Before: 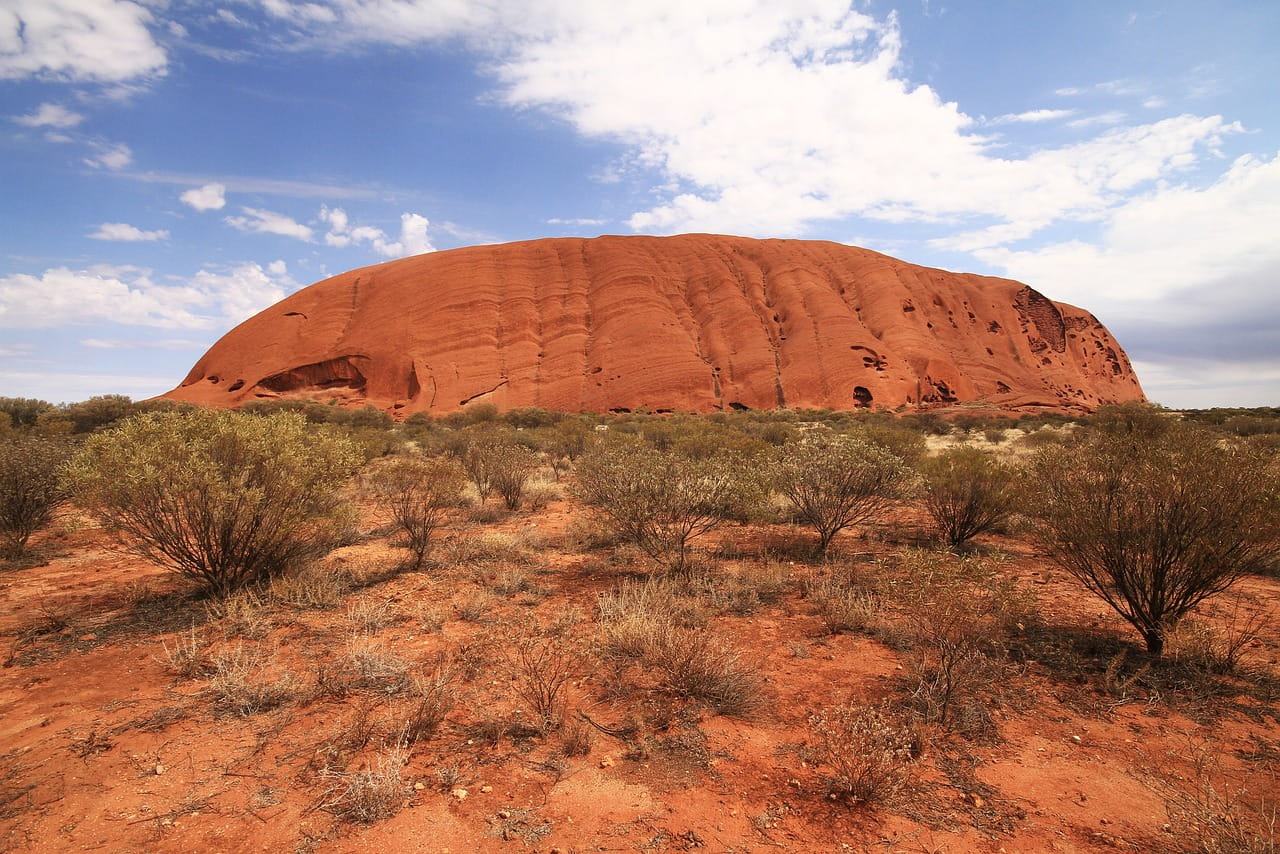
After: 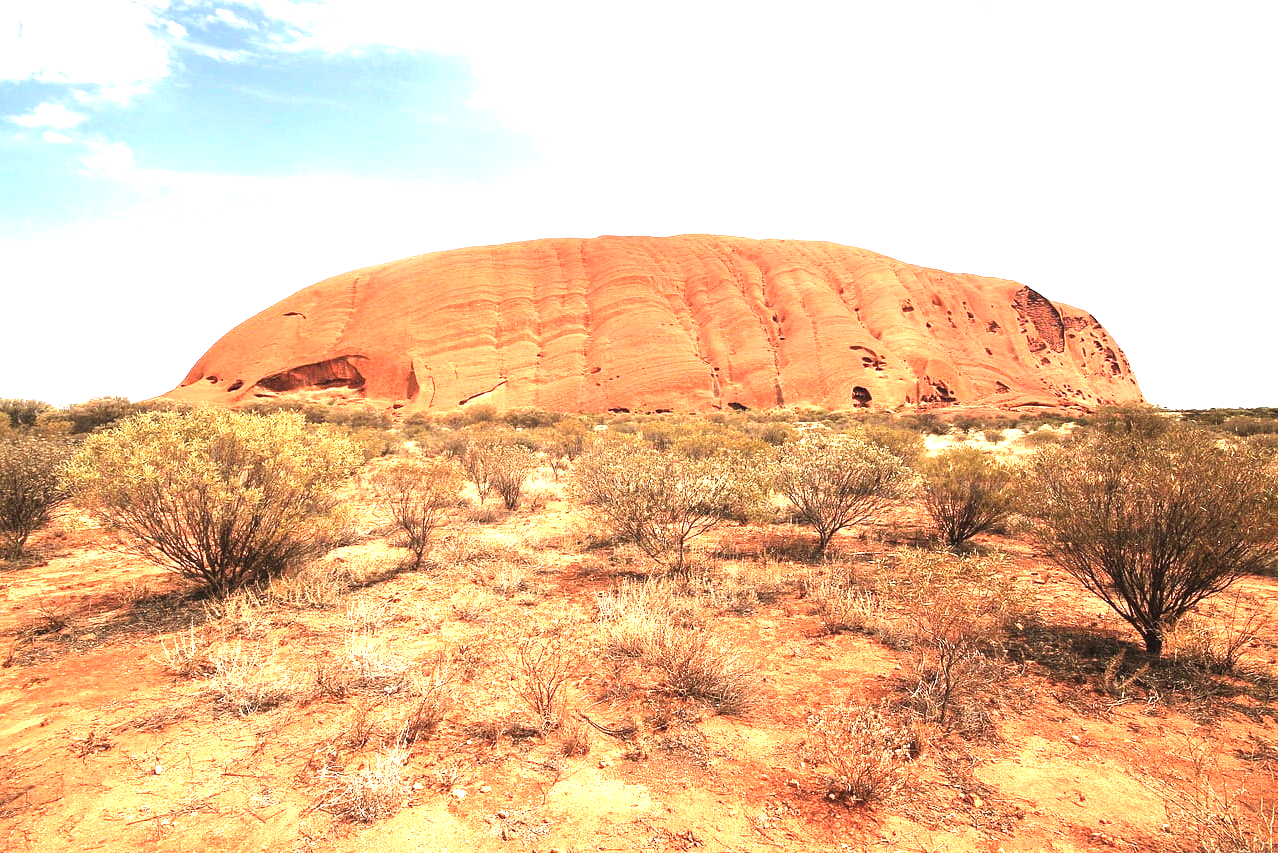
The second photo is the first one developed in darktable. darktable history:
exposure: black level correction -0.002, exposure 1.354 EV, compensate exposure bias true, compensate highlight preservation false
crop and rotate: left 0.095%, bottom 0.005%
tone equalizer: -8 EV -0.73 EV, -7 EV -0.727 EV, -6 EV -0.565 EV, -5 EV -0.418 EV, -3 EV 0.368 EV, -2 EV 0.6 EV, -1 EV 0.681 EV, +0 EV 0.778 EV, edges refinement/feathering 500, mask exposure compensation -1.57 EV, preserve details guided filter
